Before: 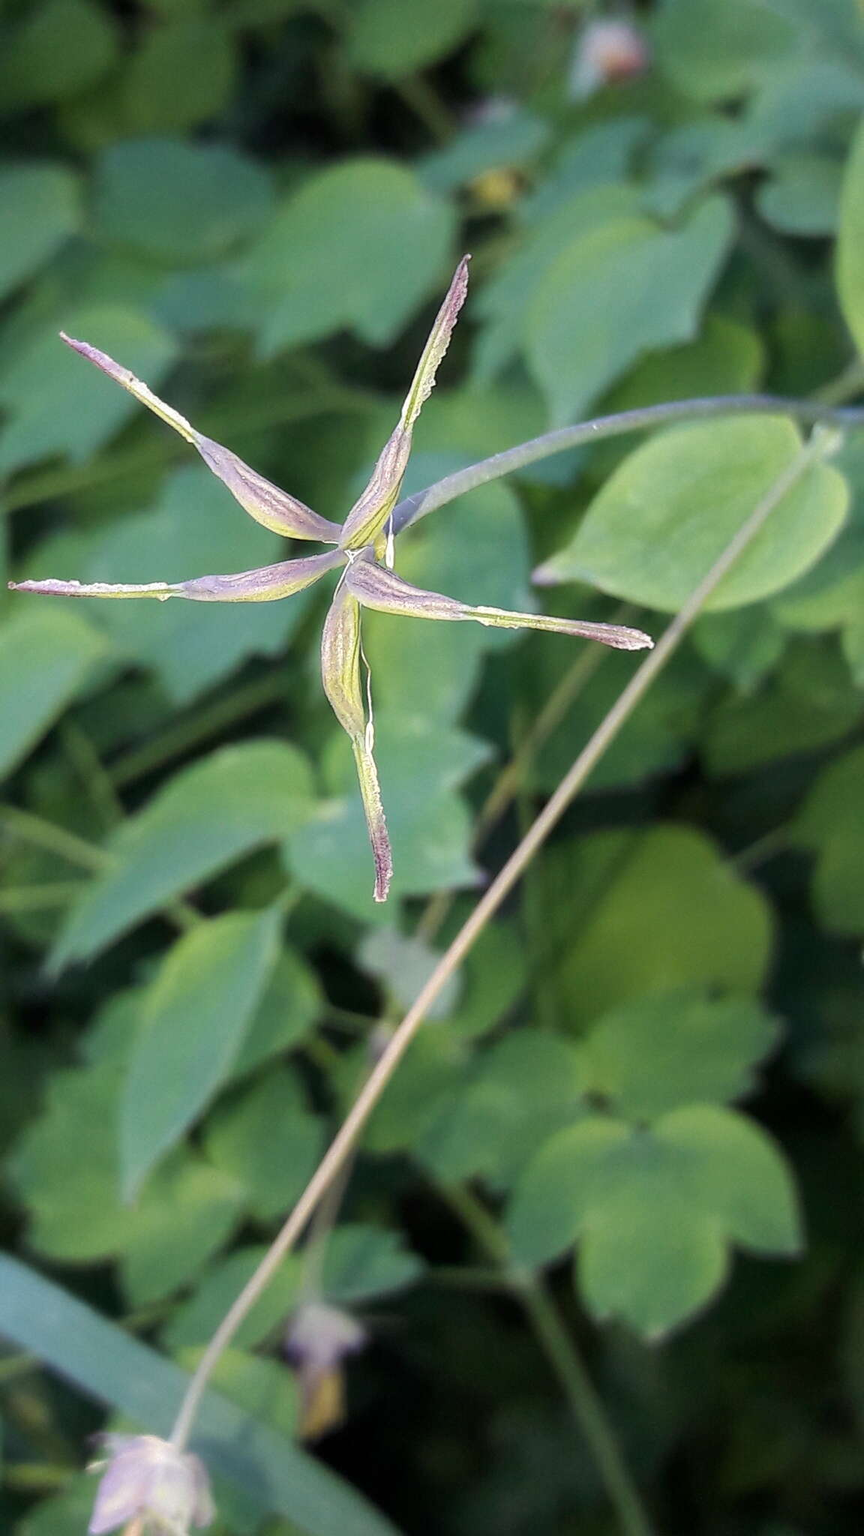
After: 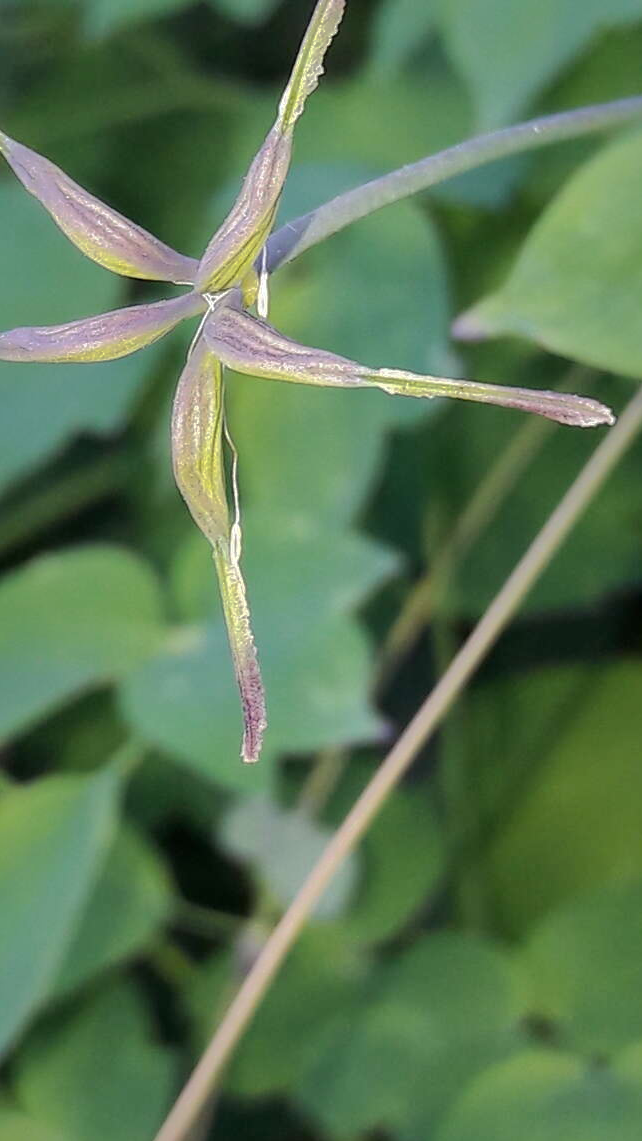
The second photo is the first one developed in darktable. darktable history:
shadows and highlights: shadows -18.74, highlights -73.82
crop and rotate: left 22.32%, top 21.526%, right 21.888%, bottom 22.736%
